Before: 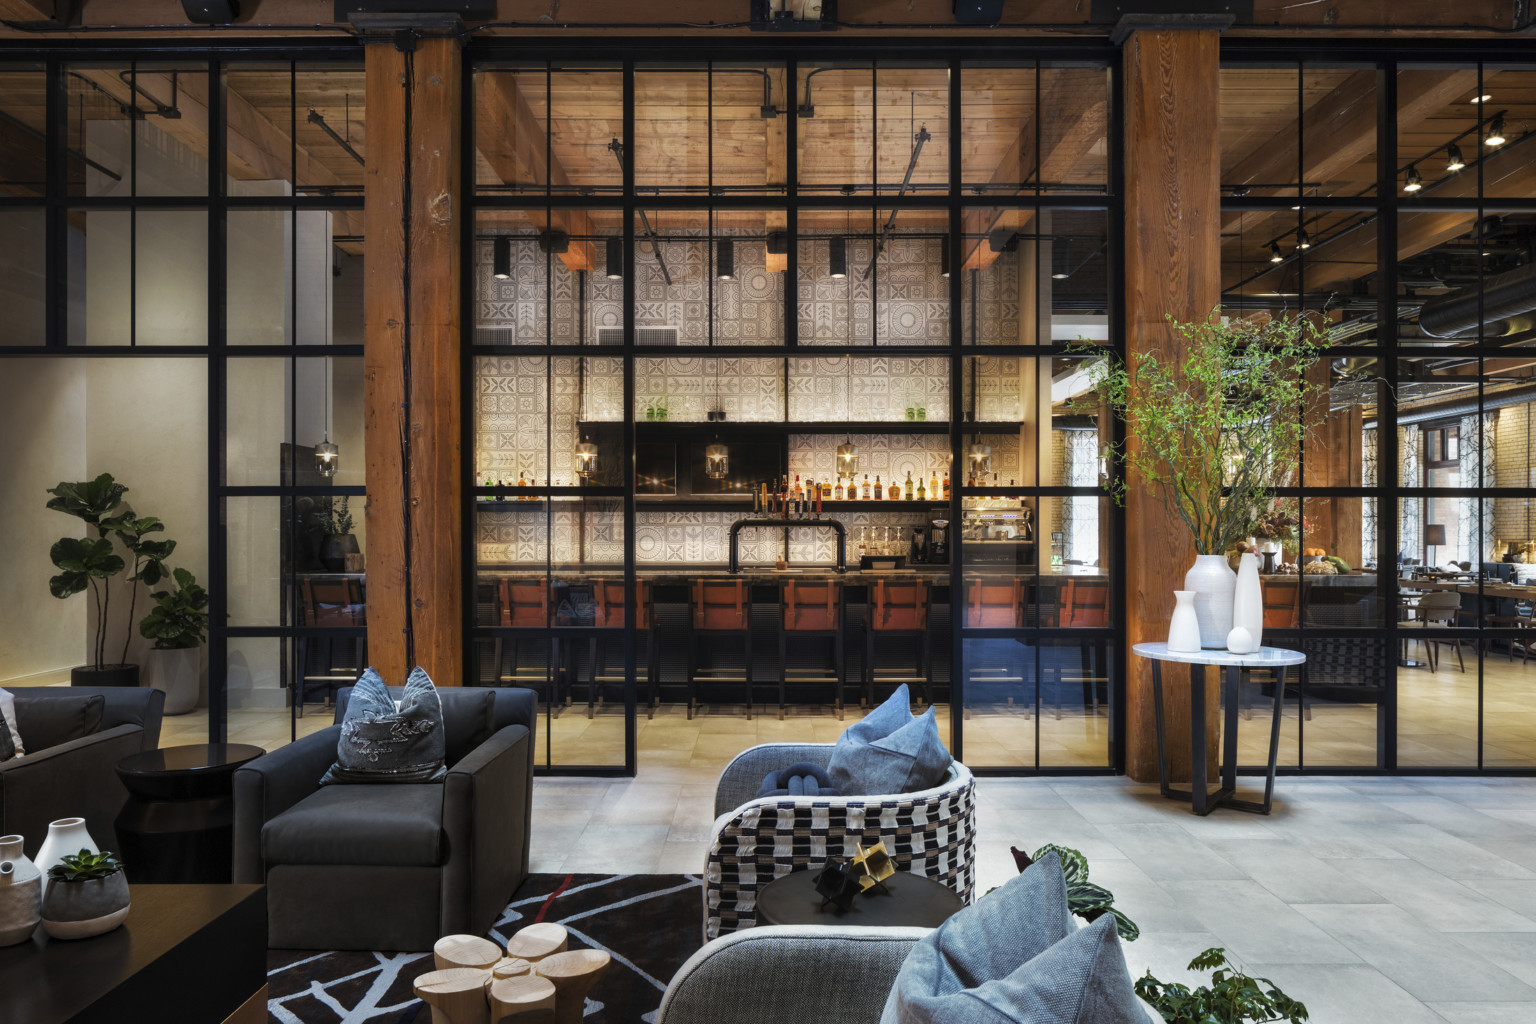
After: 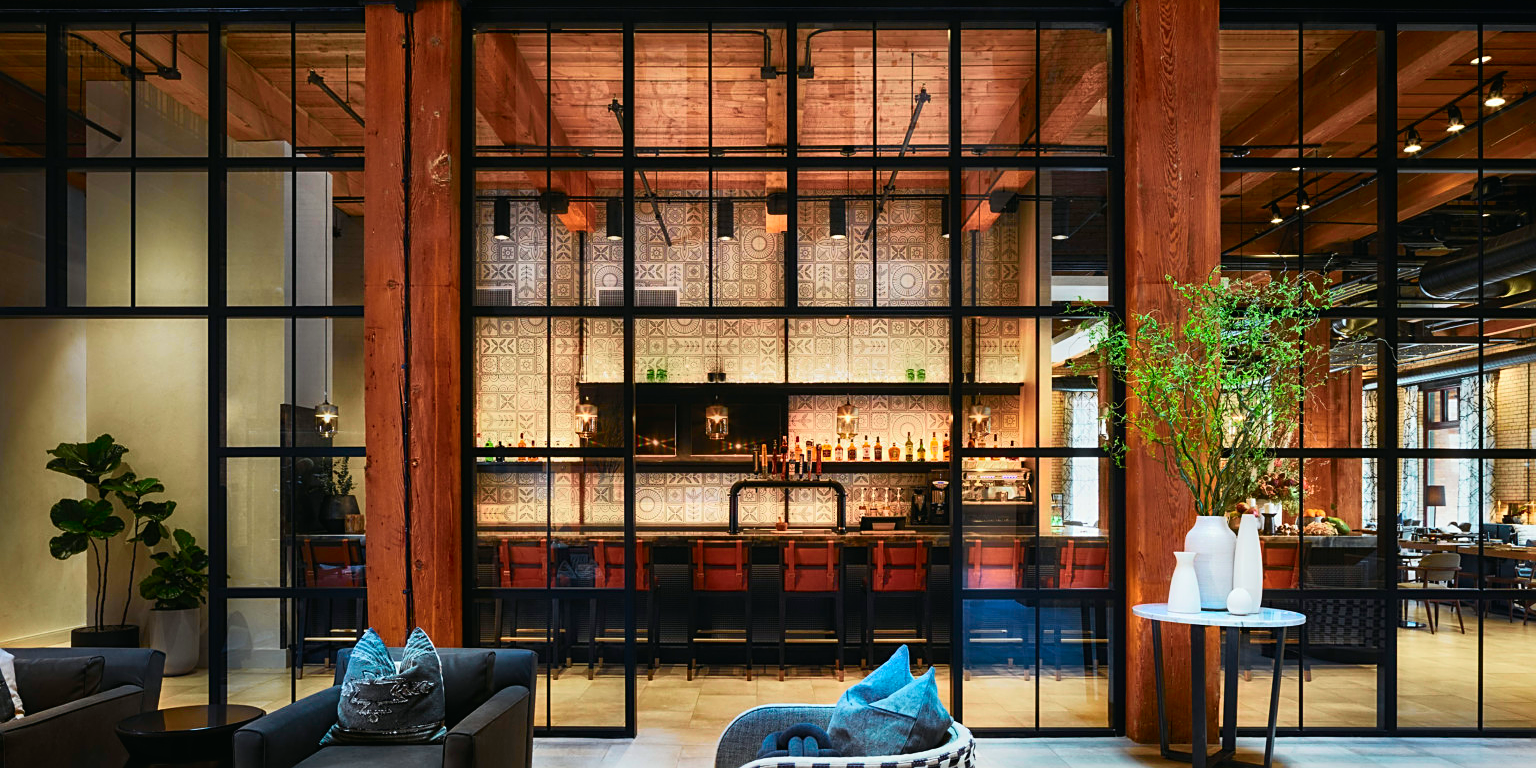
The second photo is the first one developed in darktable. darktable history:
tone curve: curves: ch0 [(0, 0.013) (0.104, 0.103) (0.258, 0.267) (0.448, 0.487) (0.709, 0.794) (0.895, 0.915) (0.994, 0.971)]; ch1 [(0, 0) (0.335, 0.298) (0.446, 0.413) (0.488, 0.484) (0.515, 0.508) (0.584, 0.623) (0.635, 0.661) (1, 1)]; ch2 [(0, 0) (0.314, 0.306) (0.436, 0.447) (0.502, 0.503) (0.538, 0.541) (0.568, 0.603) (0.641, 0.635) (0.717, 0.701) (1, 1)], color space Lab, independent channels, preserve colors none
contrast brightness saturation: contrast 0.03, brightness -0.04
sharpen: on, module defaults
crop: top 3.857%, bottom 21.132%
color balance rgb: global vibrance 42.74%
